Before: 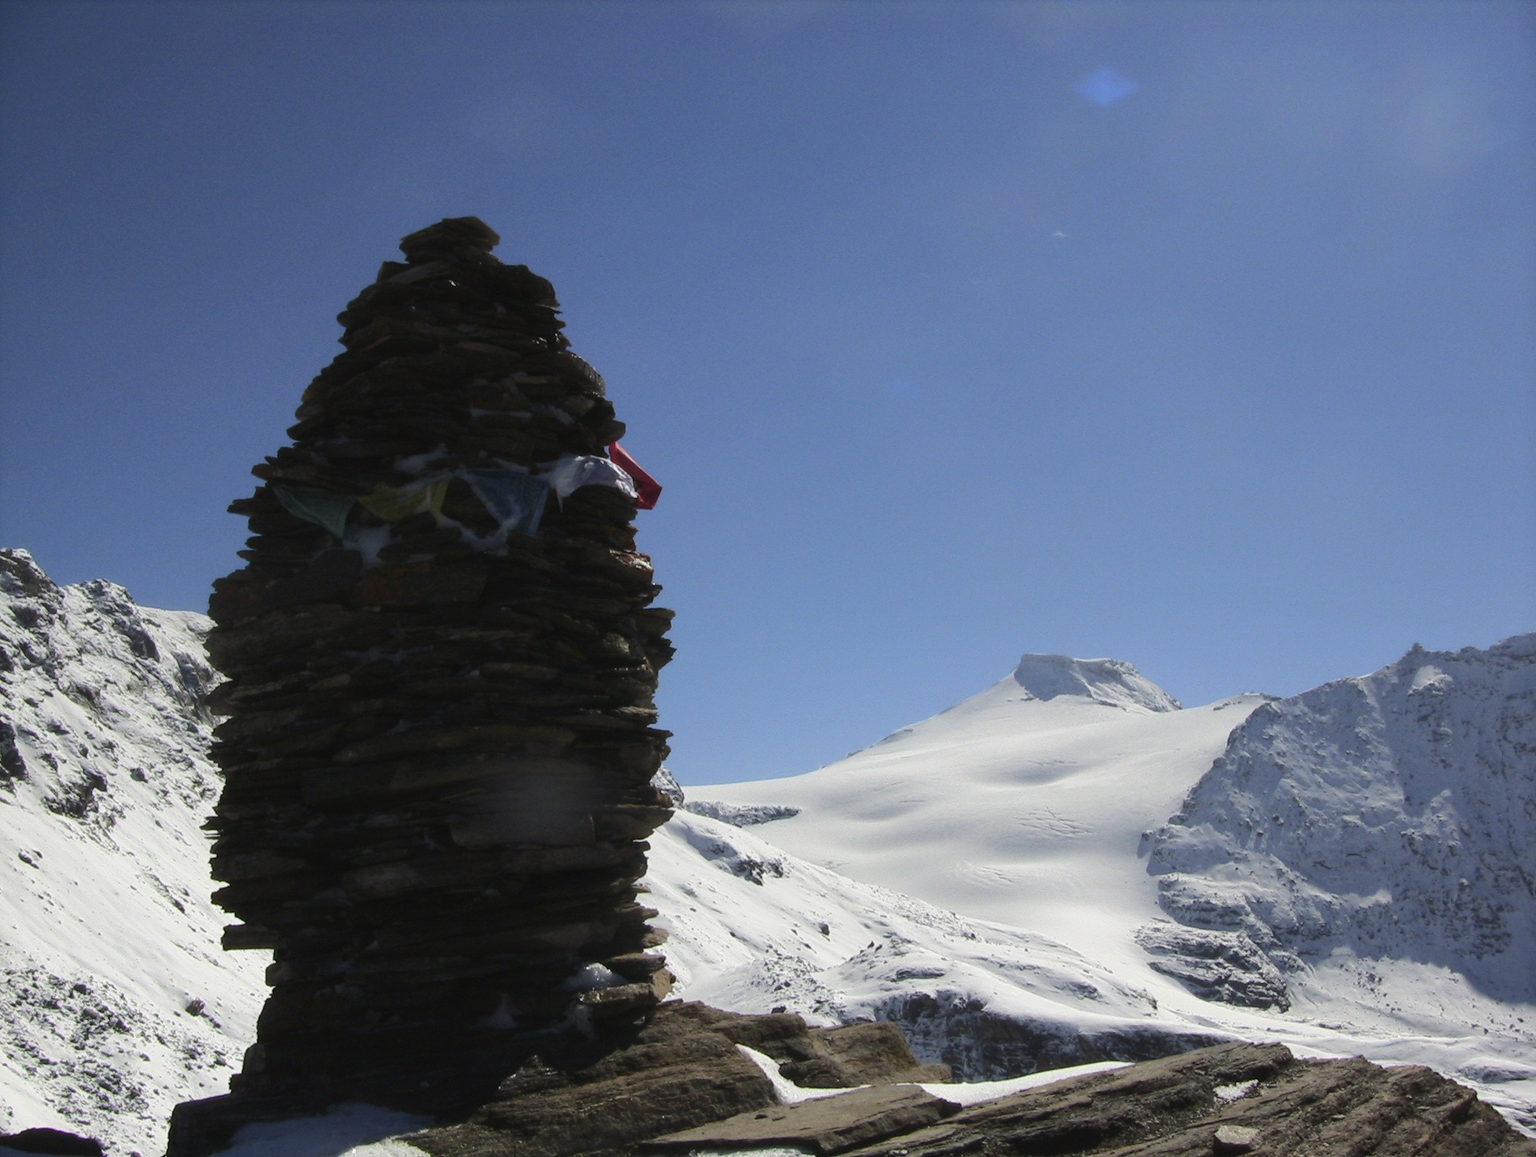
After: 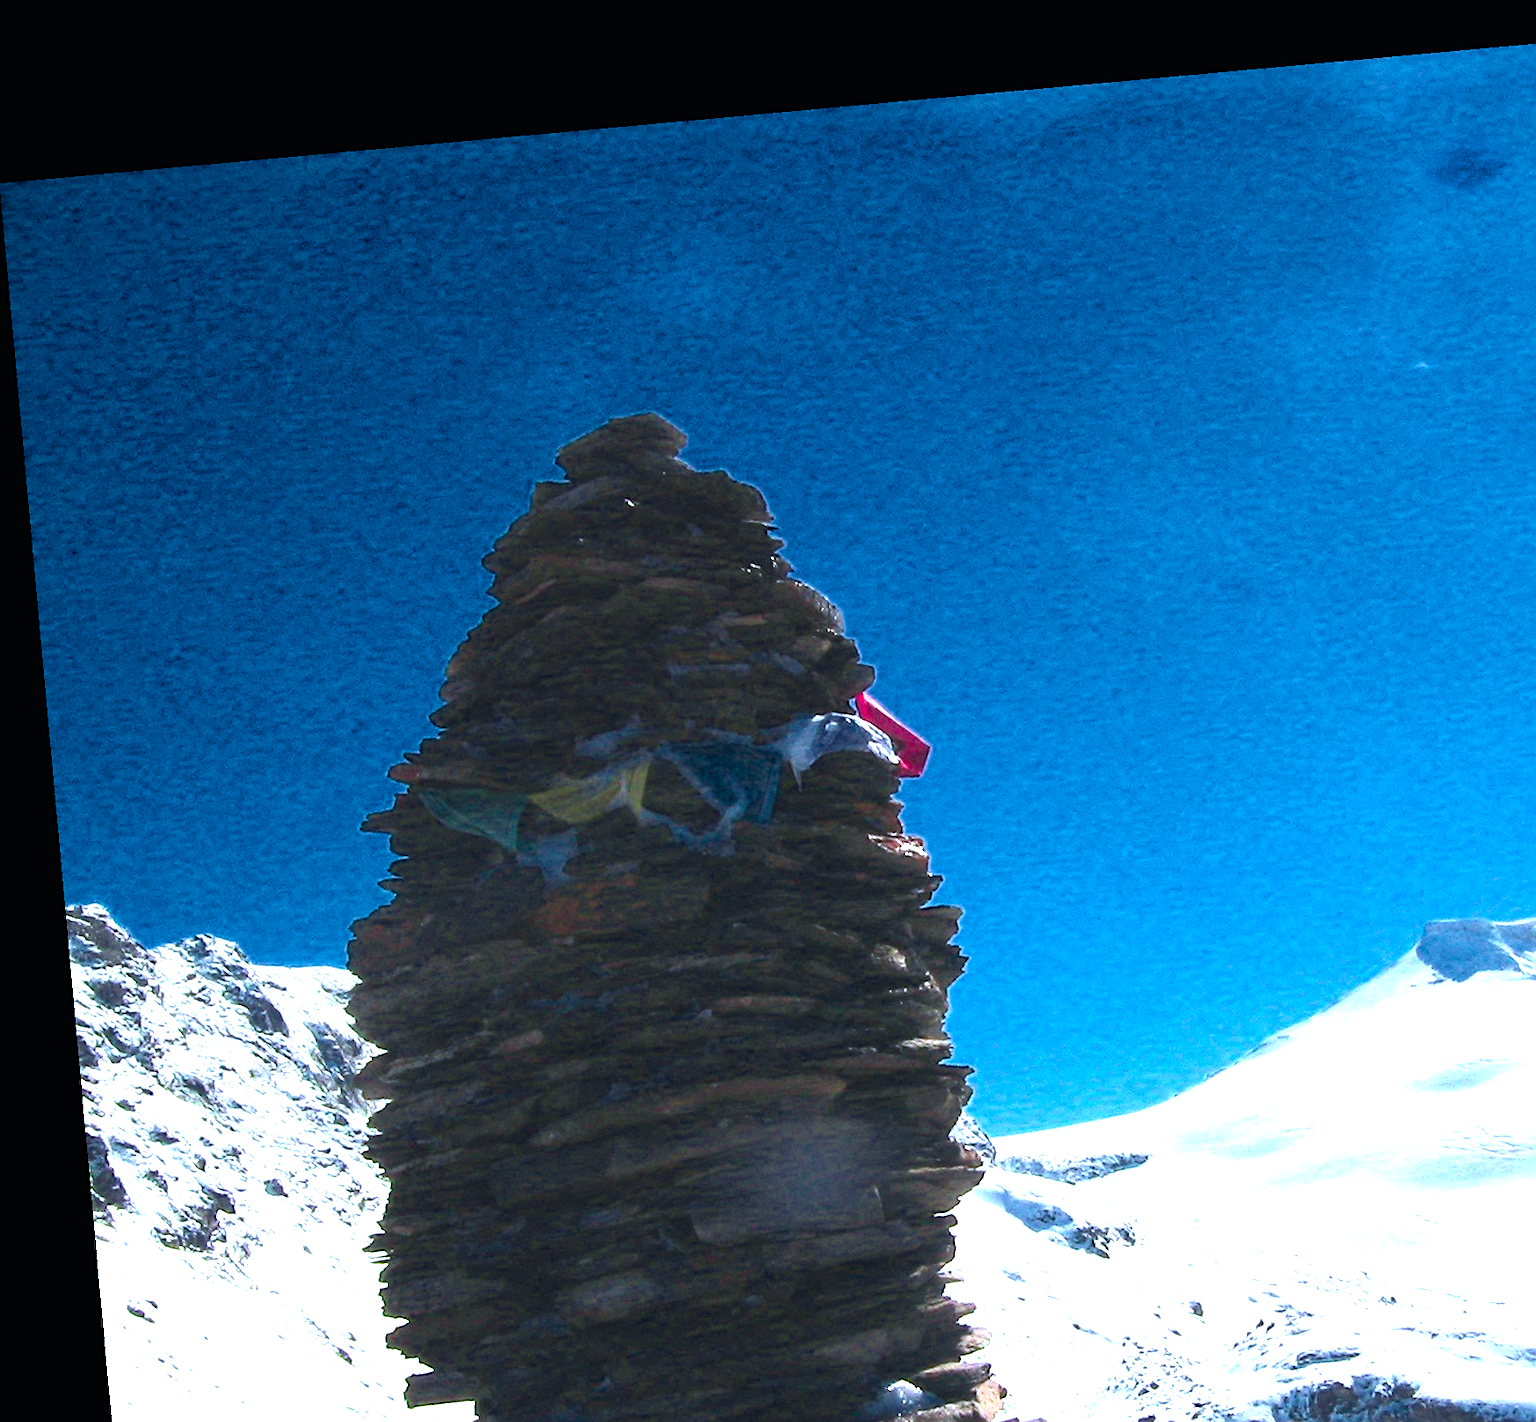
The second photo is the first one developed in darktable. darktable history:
crop: right 28.885%, bottom 16.626%
rotate and perspective: rotation -5.2°, automatic cropping off
exposure: black level correction 0, exposure 1.379 EV, compensate exposure bias true, compensate highlight preservation false
sharpen: on, module defaults
color calibration: output R [1.422, -0.35, -0.252, 0], output G [-0.238, 1.259, -0.084, 0], output B [-0.081, -0.196, 1.58, 0], output brightness [0.49, 0.671, -0.57, 0], illuminant same as pipeline (D50), adaptation none (bypass), saturation algorithm version 1 (2020)
